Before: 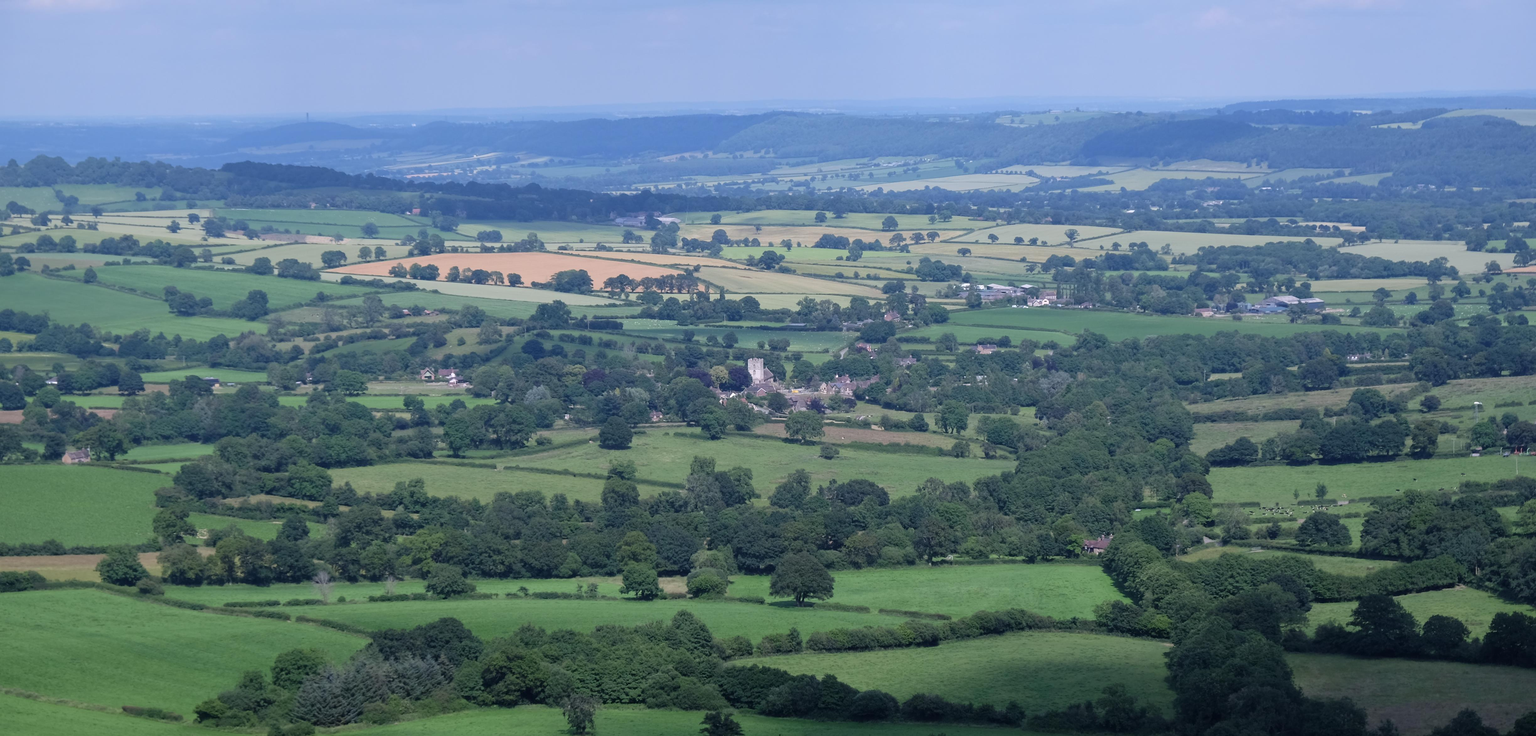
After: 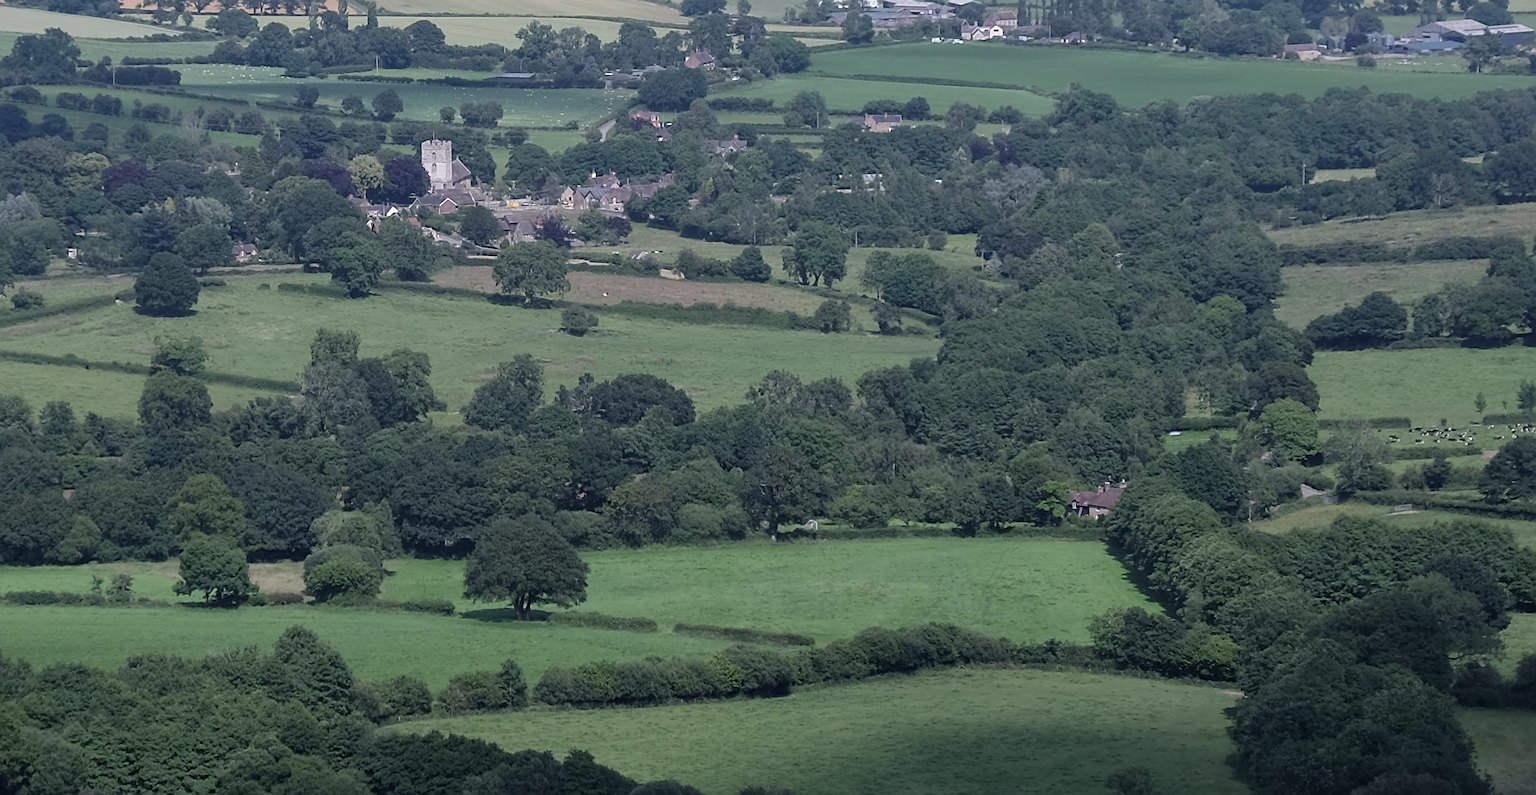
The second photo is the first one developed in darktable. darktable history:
crop: left 34.479%, top 38.822%, right 13.718%, bottom 5.172%
shadows and highlights: shadows 25, white point adjustment -3, highlights -30
contrast brightness saturation: contrast 0.06, brightness -0.01, saturation -0.23
sharpen: on, module defaults
